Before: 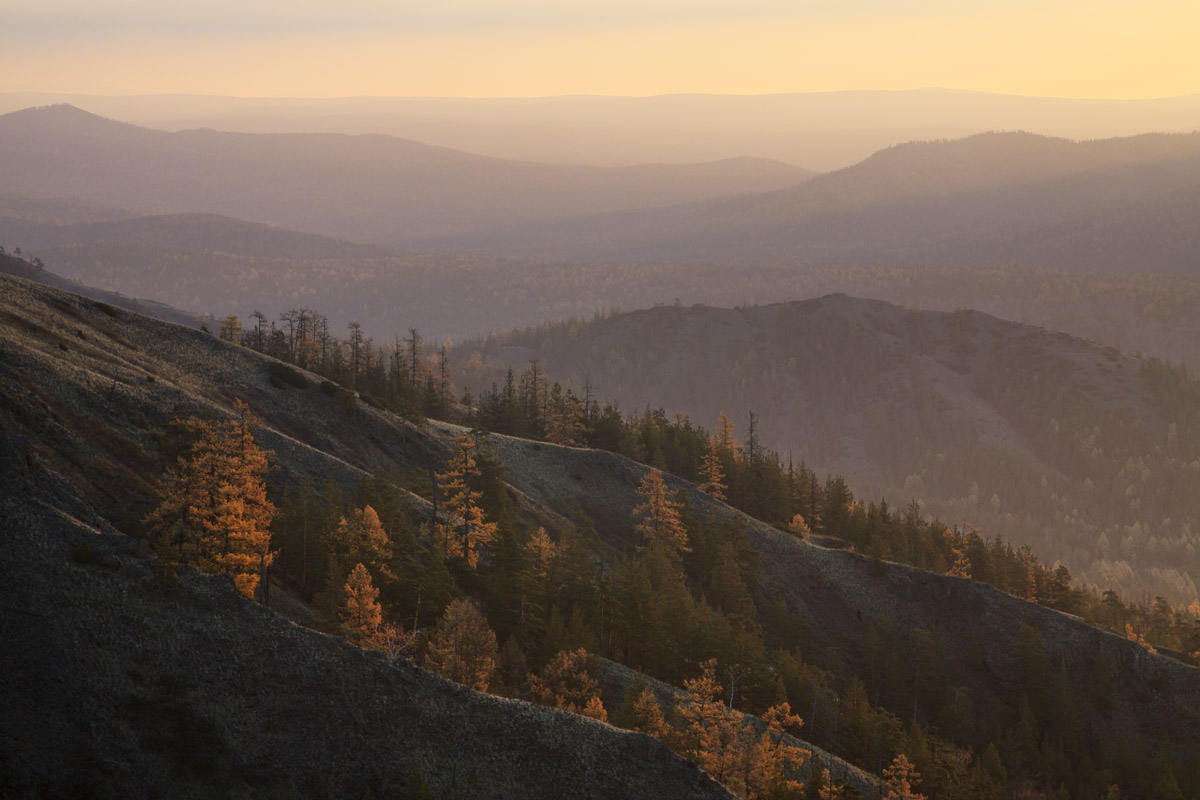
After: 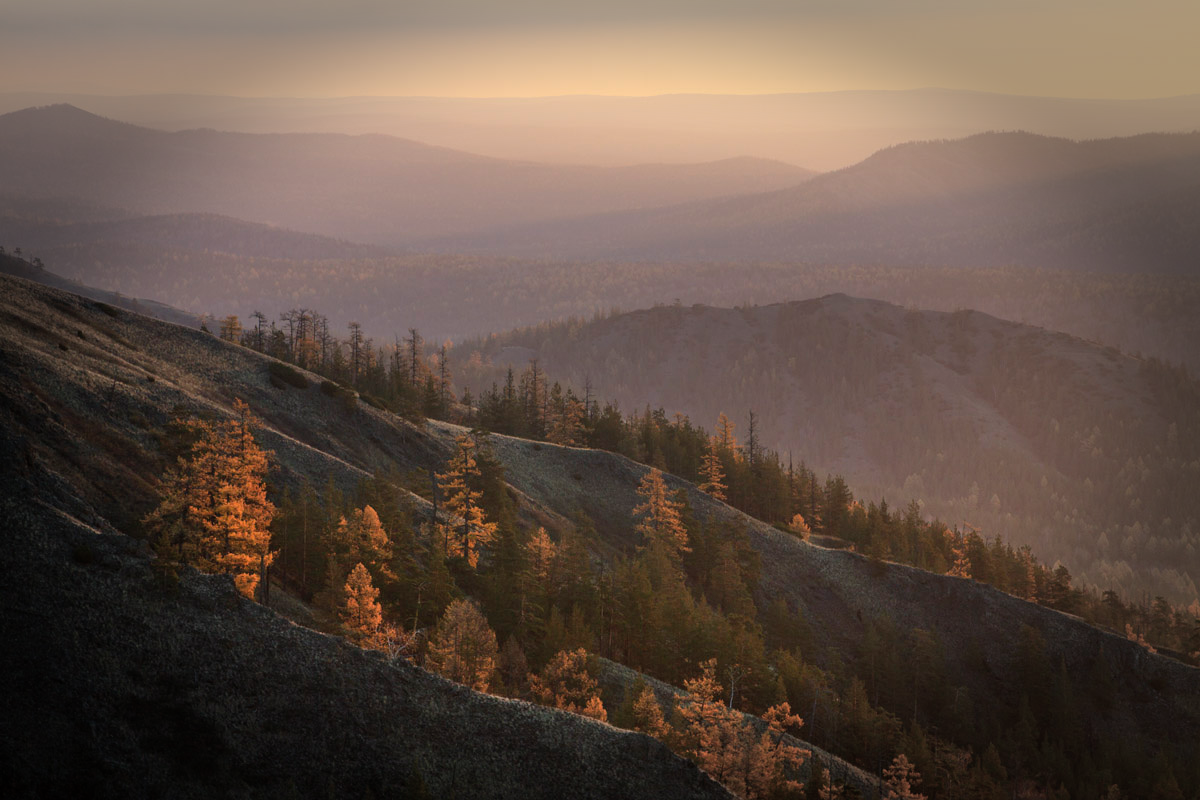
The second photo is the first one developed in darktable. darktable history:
shadows and highlights: shadows 37.27, highlights -28.18, soften with gaussian
vignetting: fall-off start 66.7%, fall-off radius 39.74%, brightness -0.576, saturation -0.258, automatic ratio true, width/height ratio 0.671, dithering 16-bit output
